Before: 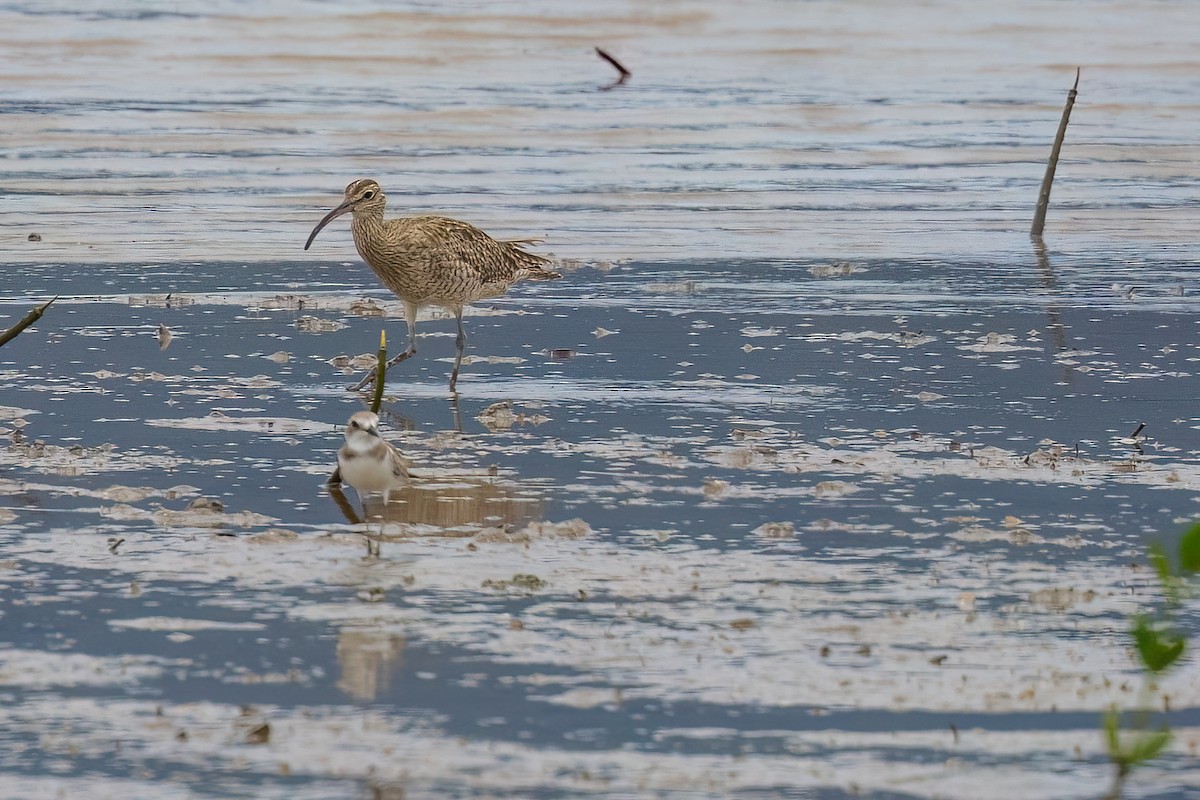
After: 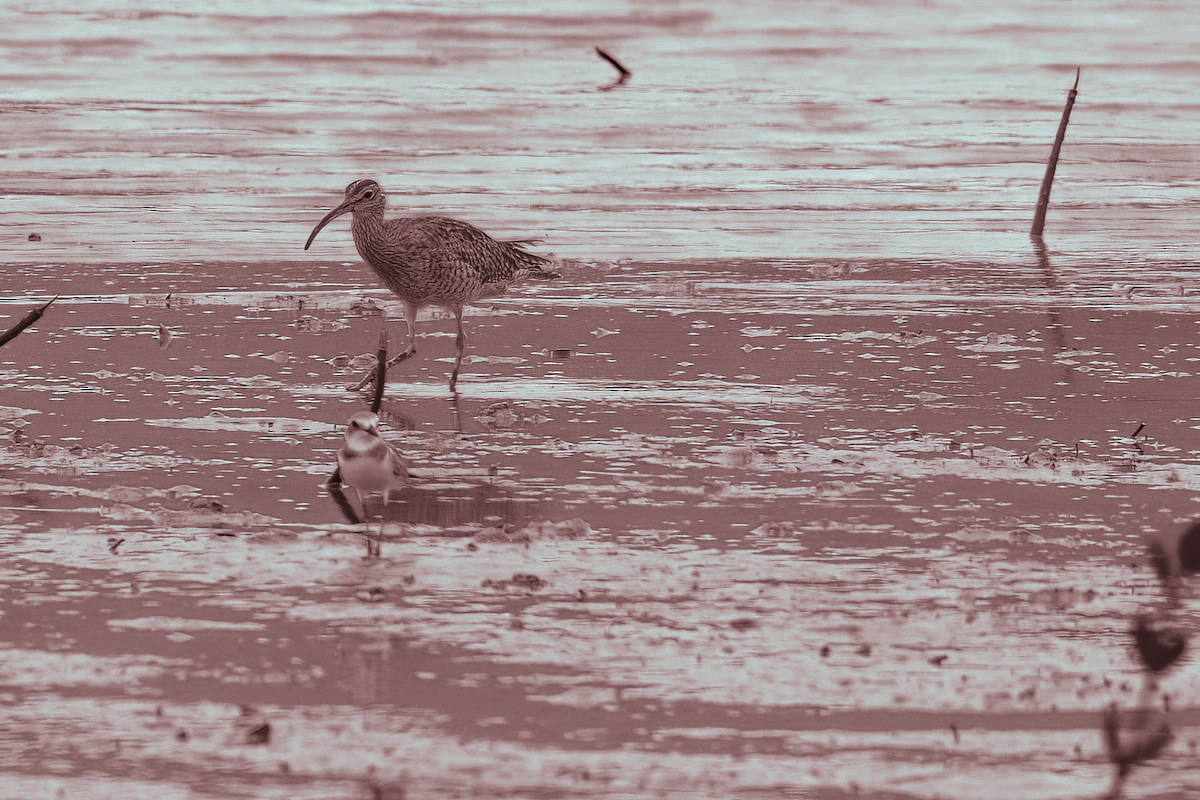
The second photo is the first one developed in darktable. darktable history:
split-toning: shadows › saturation 0.3, highlights › hue 180°, highlights › saturation 0.3, compress 0%
color zones: curves: ch0 [(0.287, 0.048) (0.493, 0.484) (0.737, 0.816)]; ch1 [(0, 0) (0.143, 0) (0.286, 0) (0.429, 0) (0.571, 0) (0.714, 0) (0.857, 0)]
